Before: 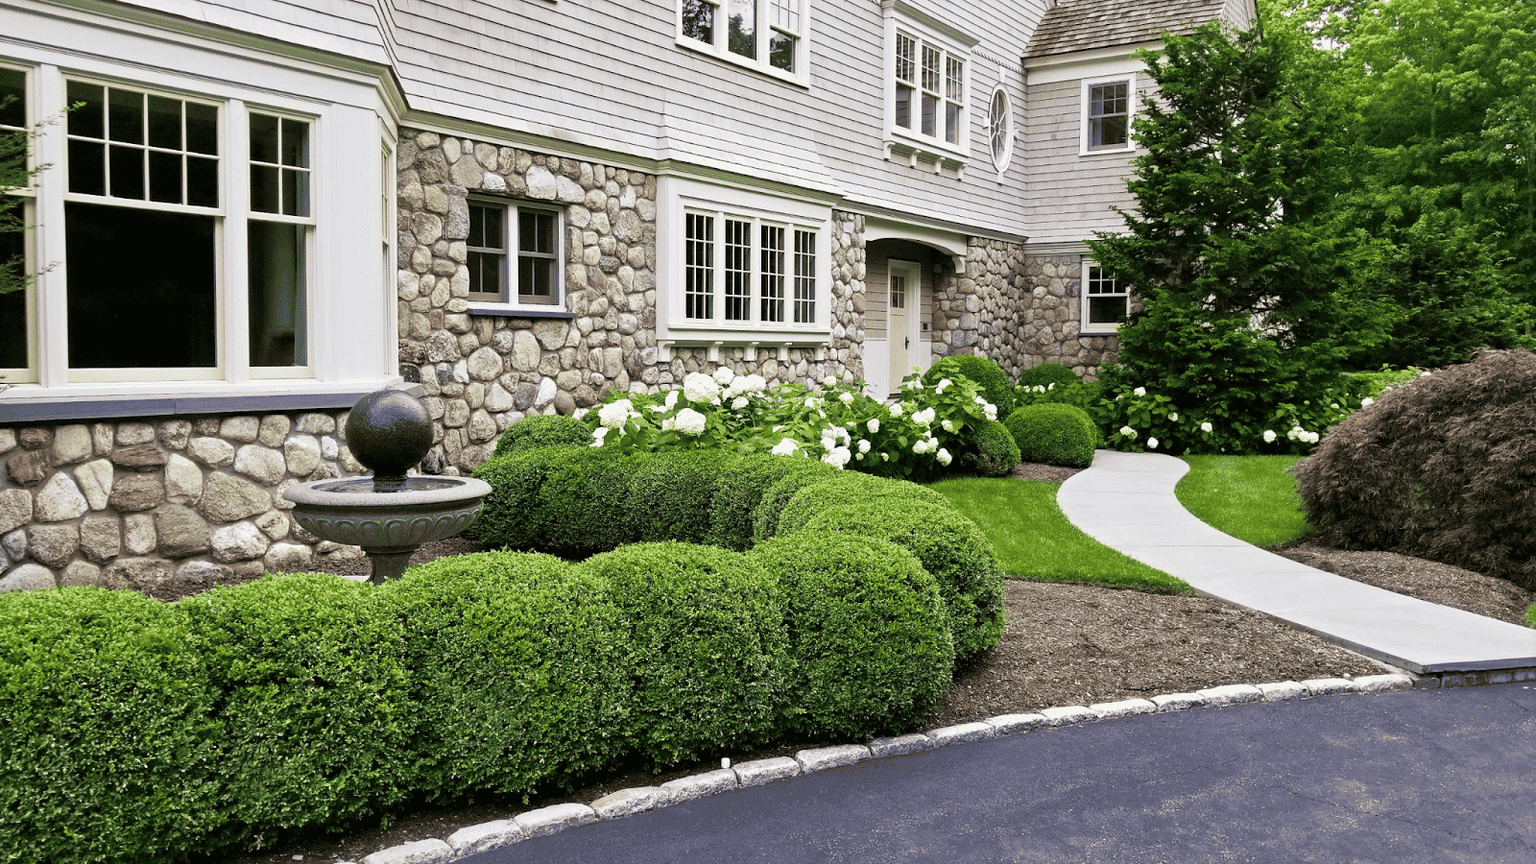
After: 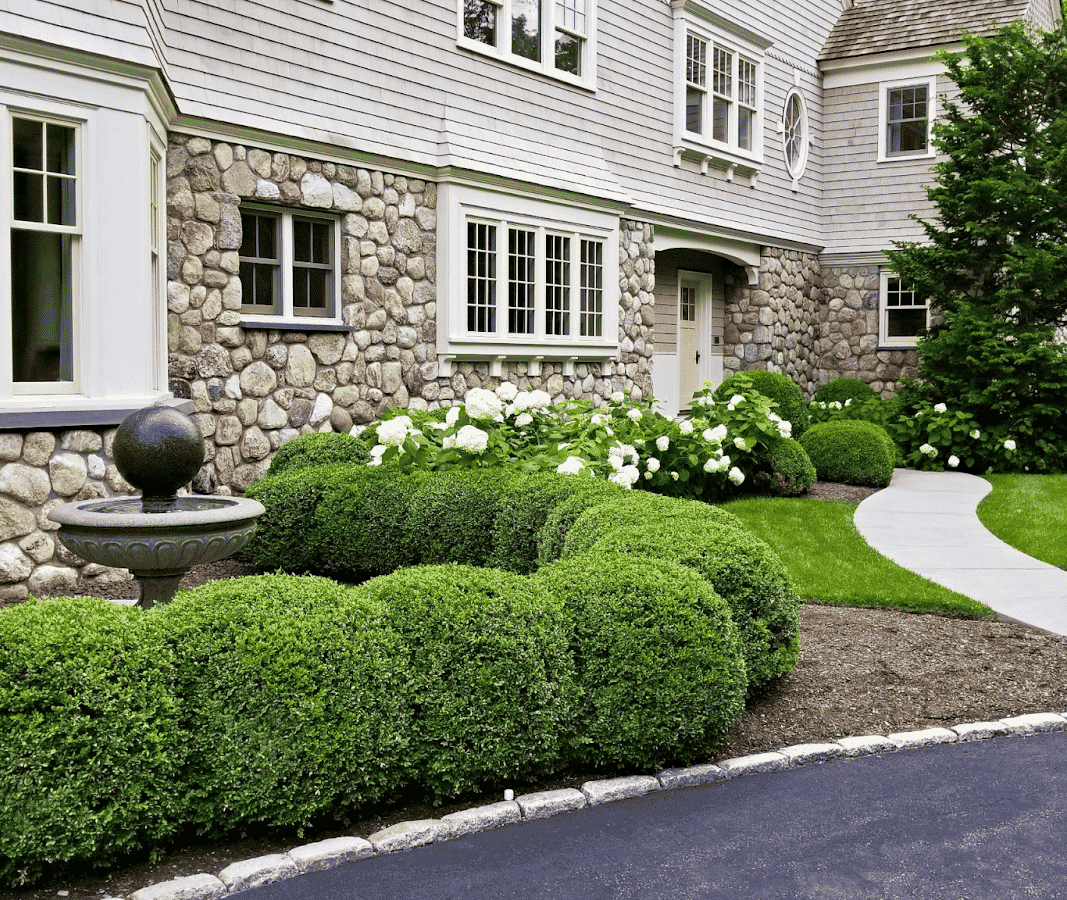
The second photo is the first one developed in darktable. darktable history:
crop and rotate: left 15.446%, right 17.836%
haze removal: compatibility mode true, adaptive false
